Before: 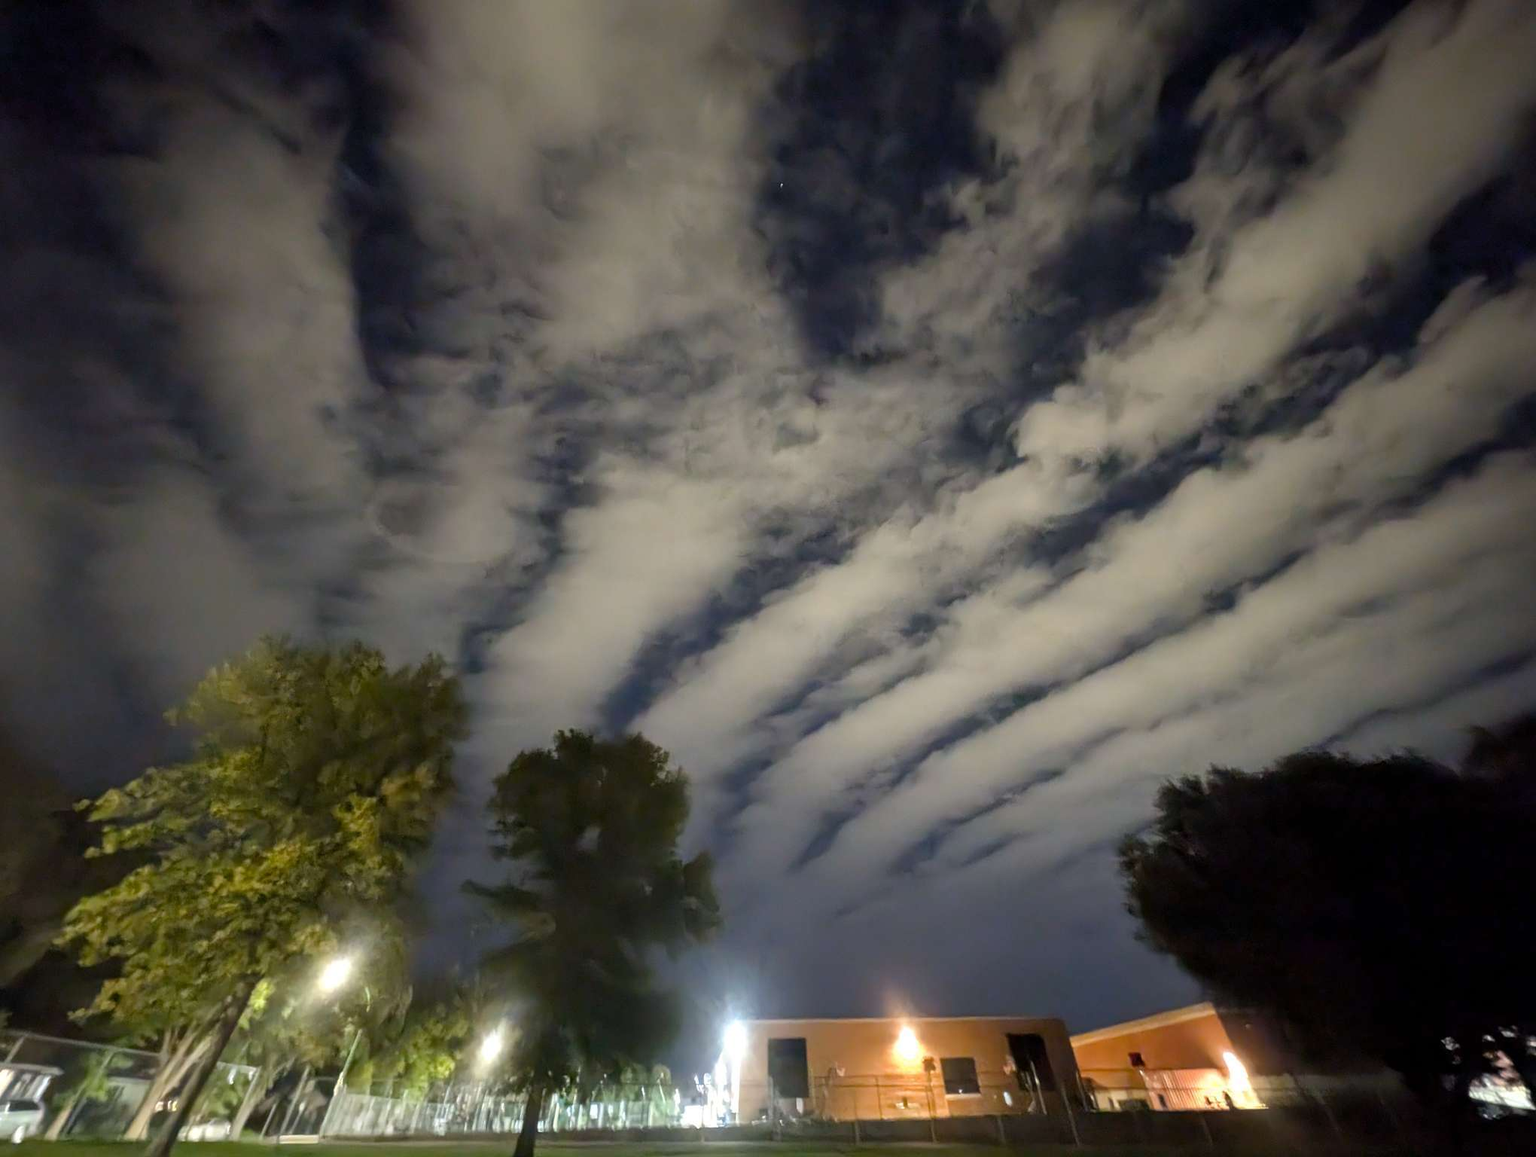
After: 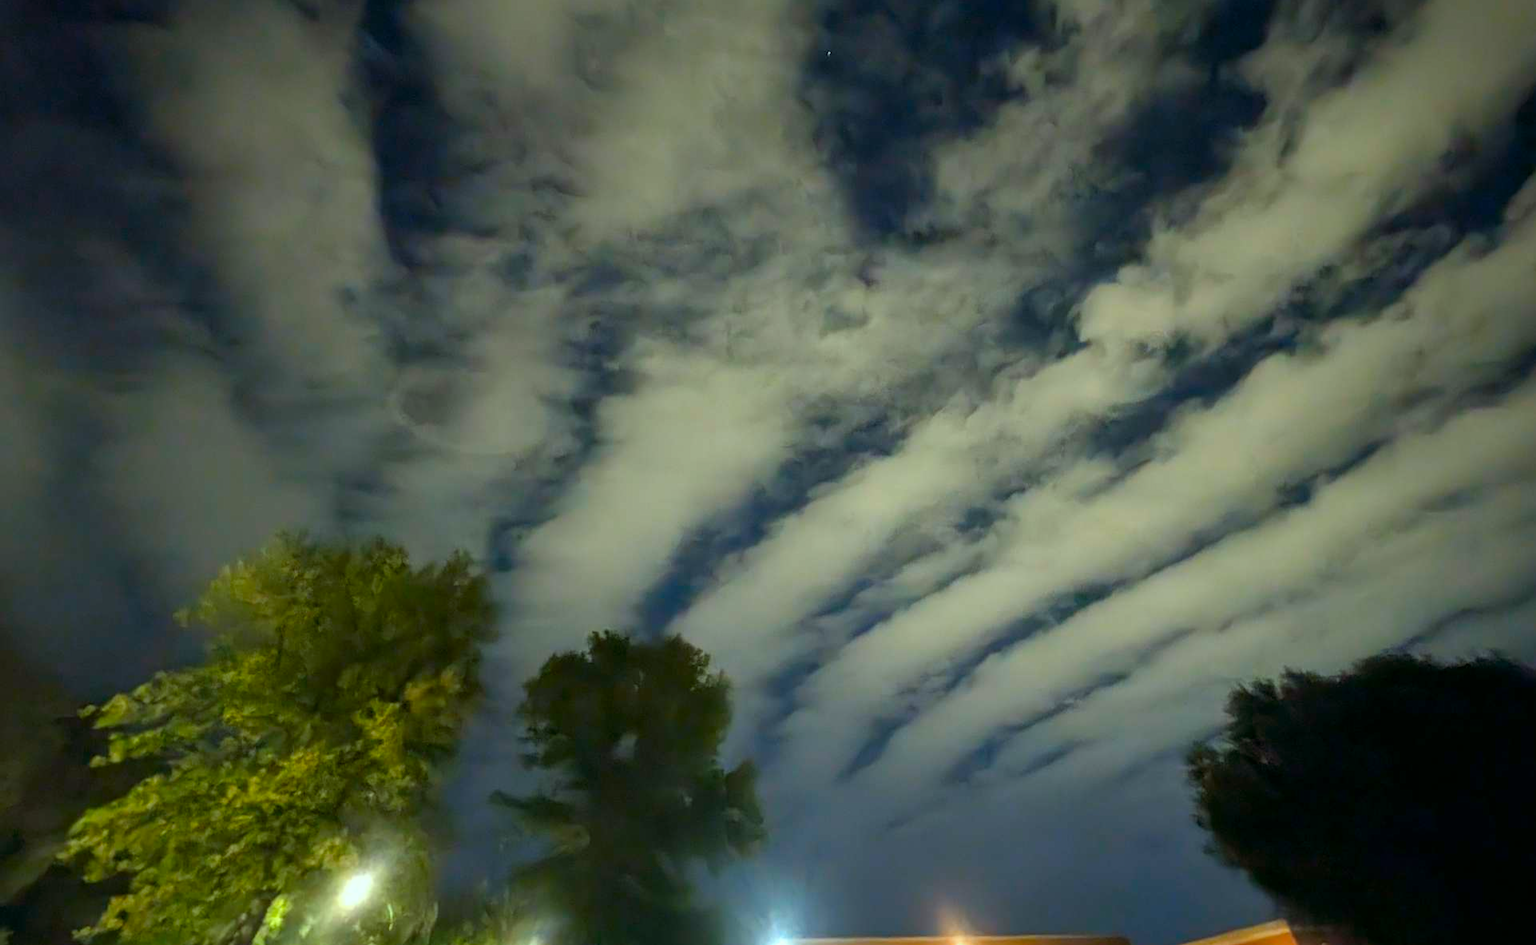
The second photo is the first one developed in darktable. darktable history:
crop and rotate: angle 0.03°, top 11.643%, right 5.651%, bottom 11.189%
color correction: highlights a* -7.33, highlights b* 1.26, shadows a* -3.55, saturation 1.4
